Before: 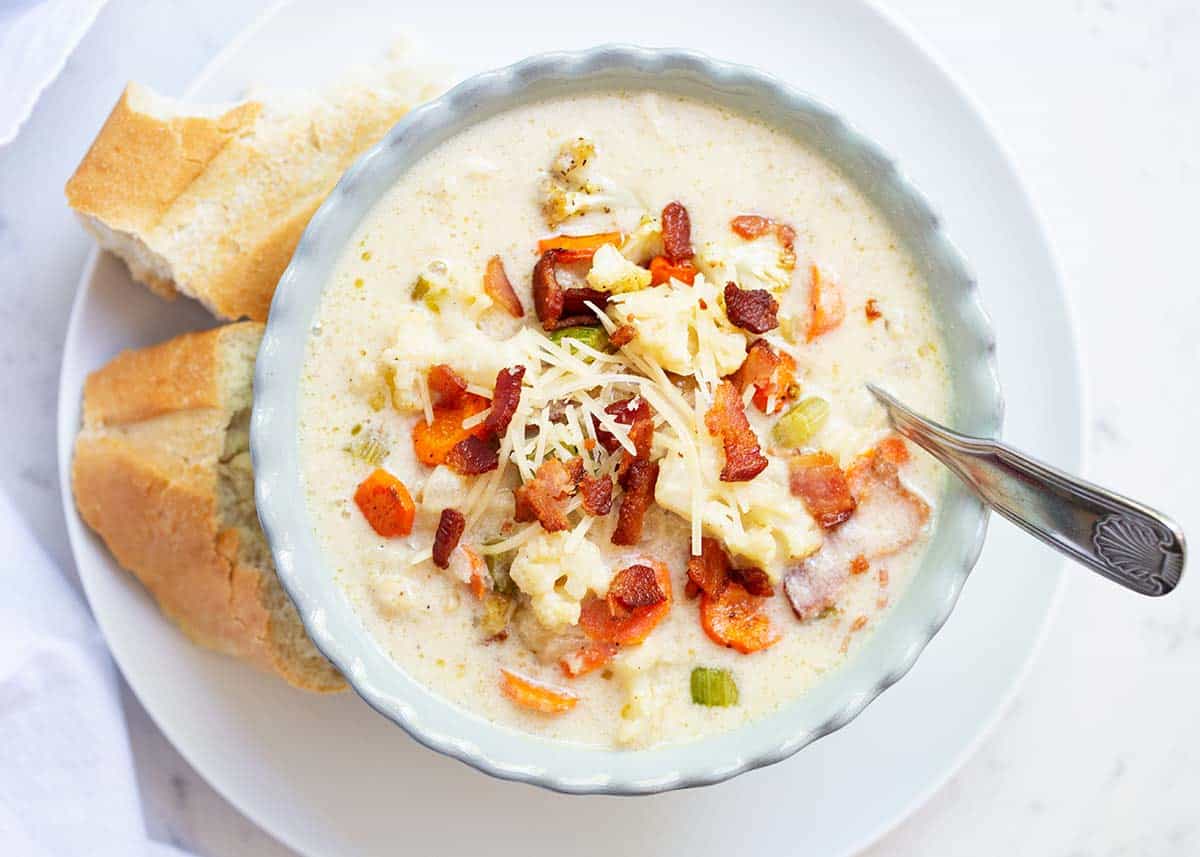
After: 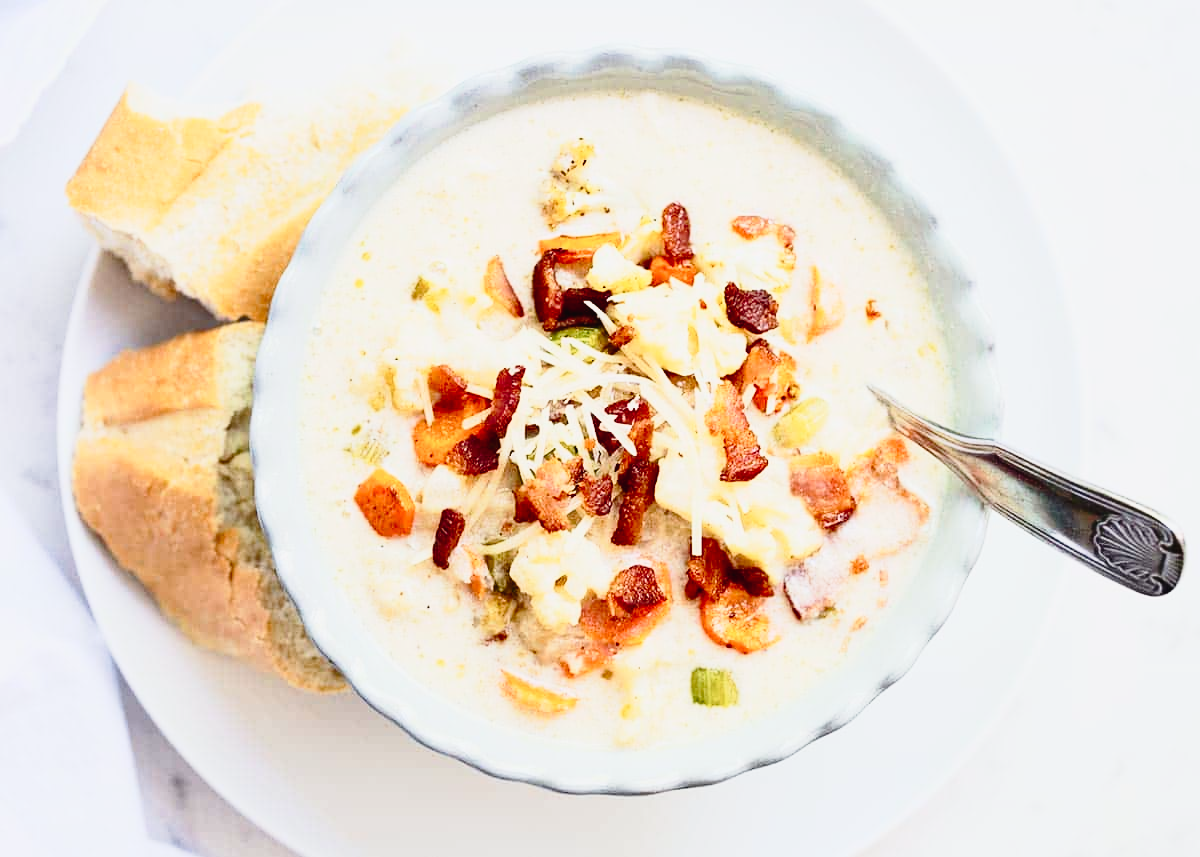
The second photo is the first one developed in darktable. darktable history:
contrast brightness saturation: contrast 0.296
tone curve: curves: ch0 [(0, 0.021) (0.049, 0.044) (0.152, 0.14) (0.328, 0.377) (0.473, 0.543) (0.641, 0.705) (0.85, 0.894) (1, 0.969)]; ch1 [(0, 0) (0.302, 0.331) (0.433, 0.432) (0.472, 0.47) (0.502, 0.503) (0.527, 0.521) (0.564, 0.58) (0.614, 0.626) (0.677, 0.701) (0.859, 0.885) (1, 1)]; ch2 [(0, 0) (0.33, 0.301) (0.447, 0.44) (0.487, 0.496) (0.502, 0.516) (0.535, 0.563) (0.565, 0.593) (0.608, 0.638) (1, 1)], preserve colors none
